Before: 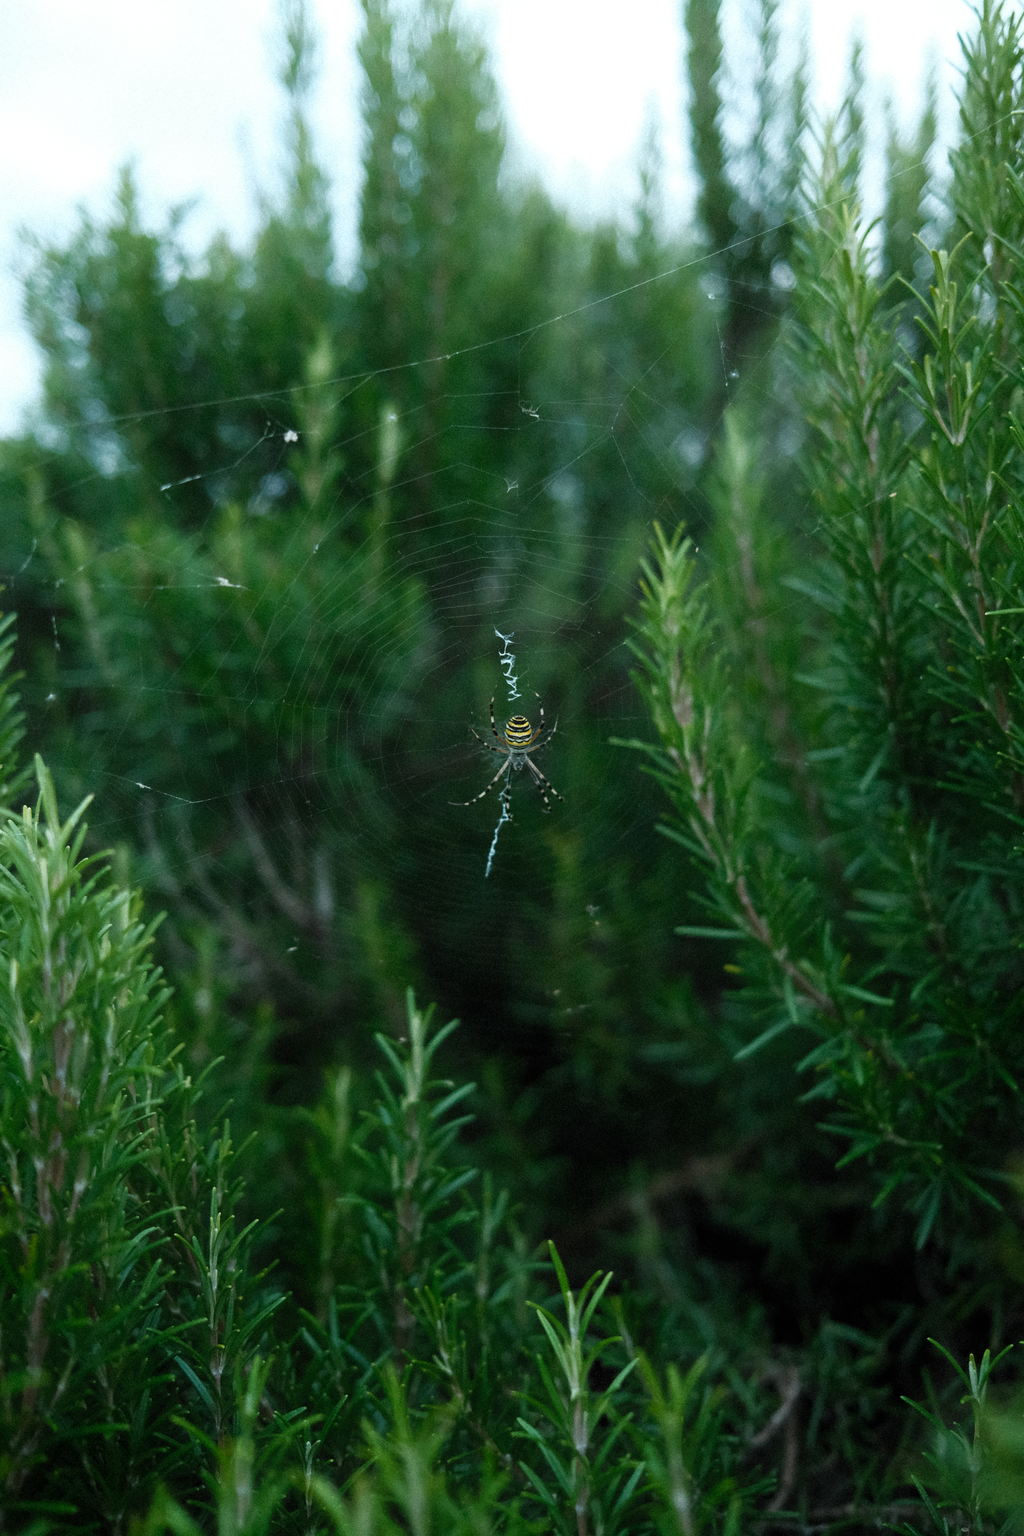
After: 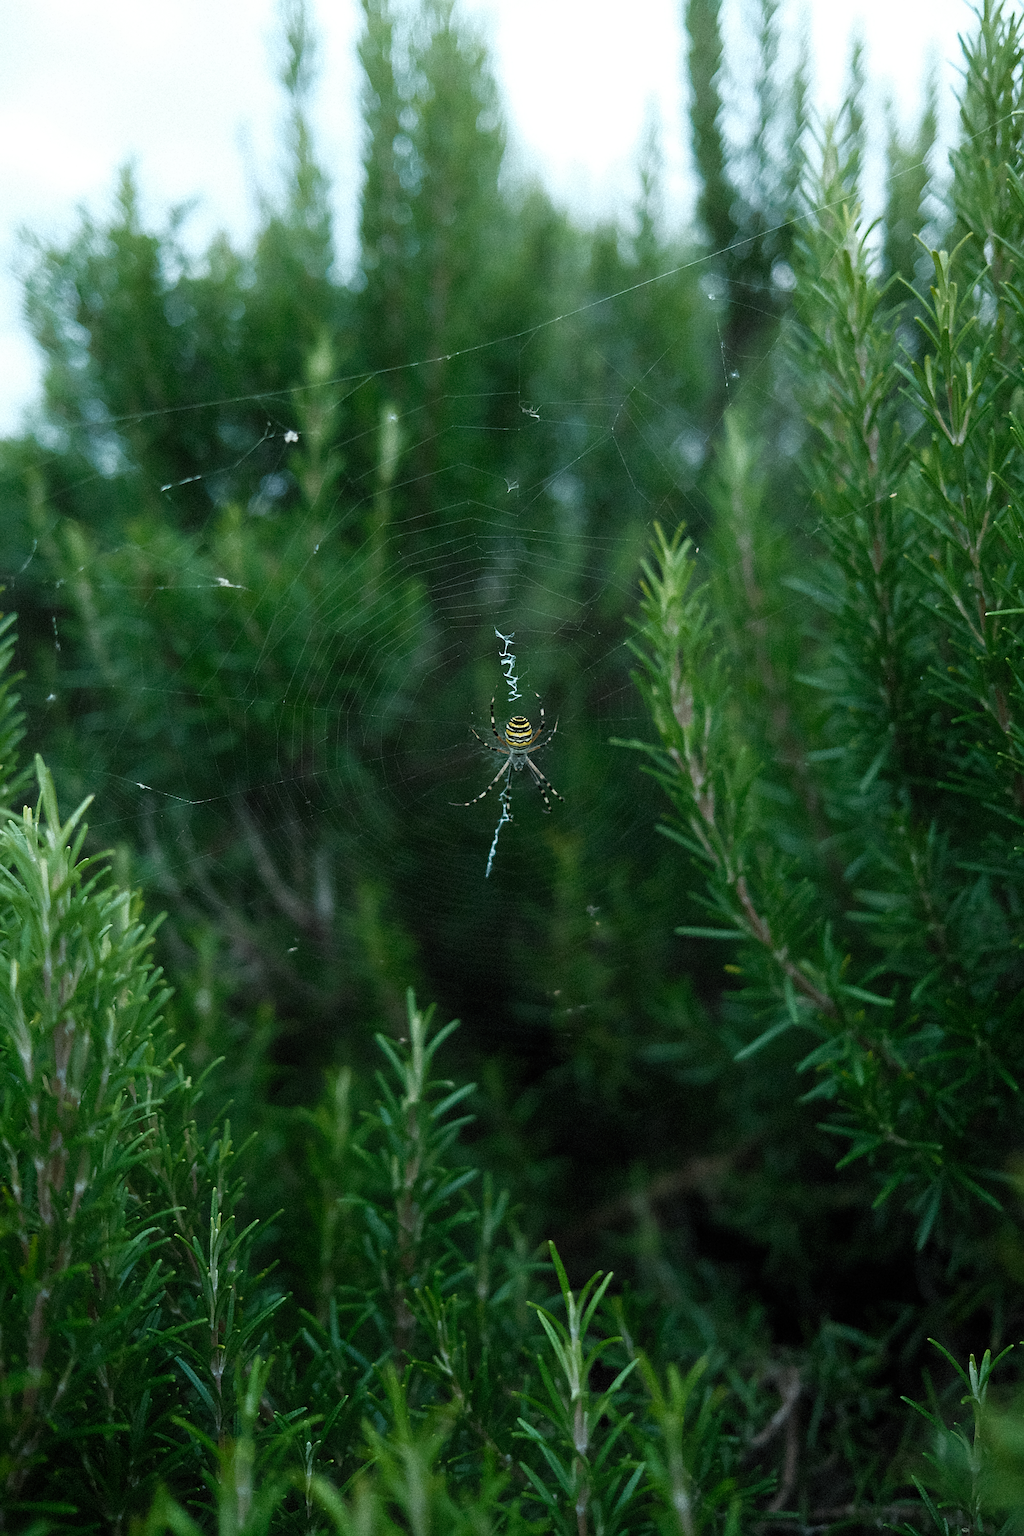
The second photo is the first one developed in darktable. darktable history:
sharpen: radius 3.947
